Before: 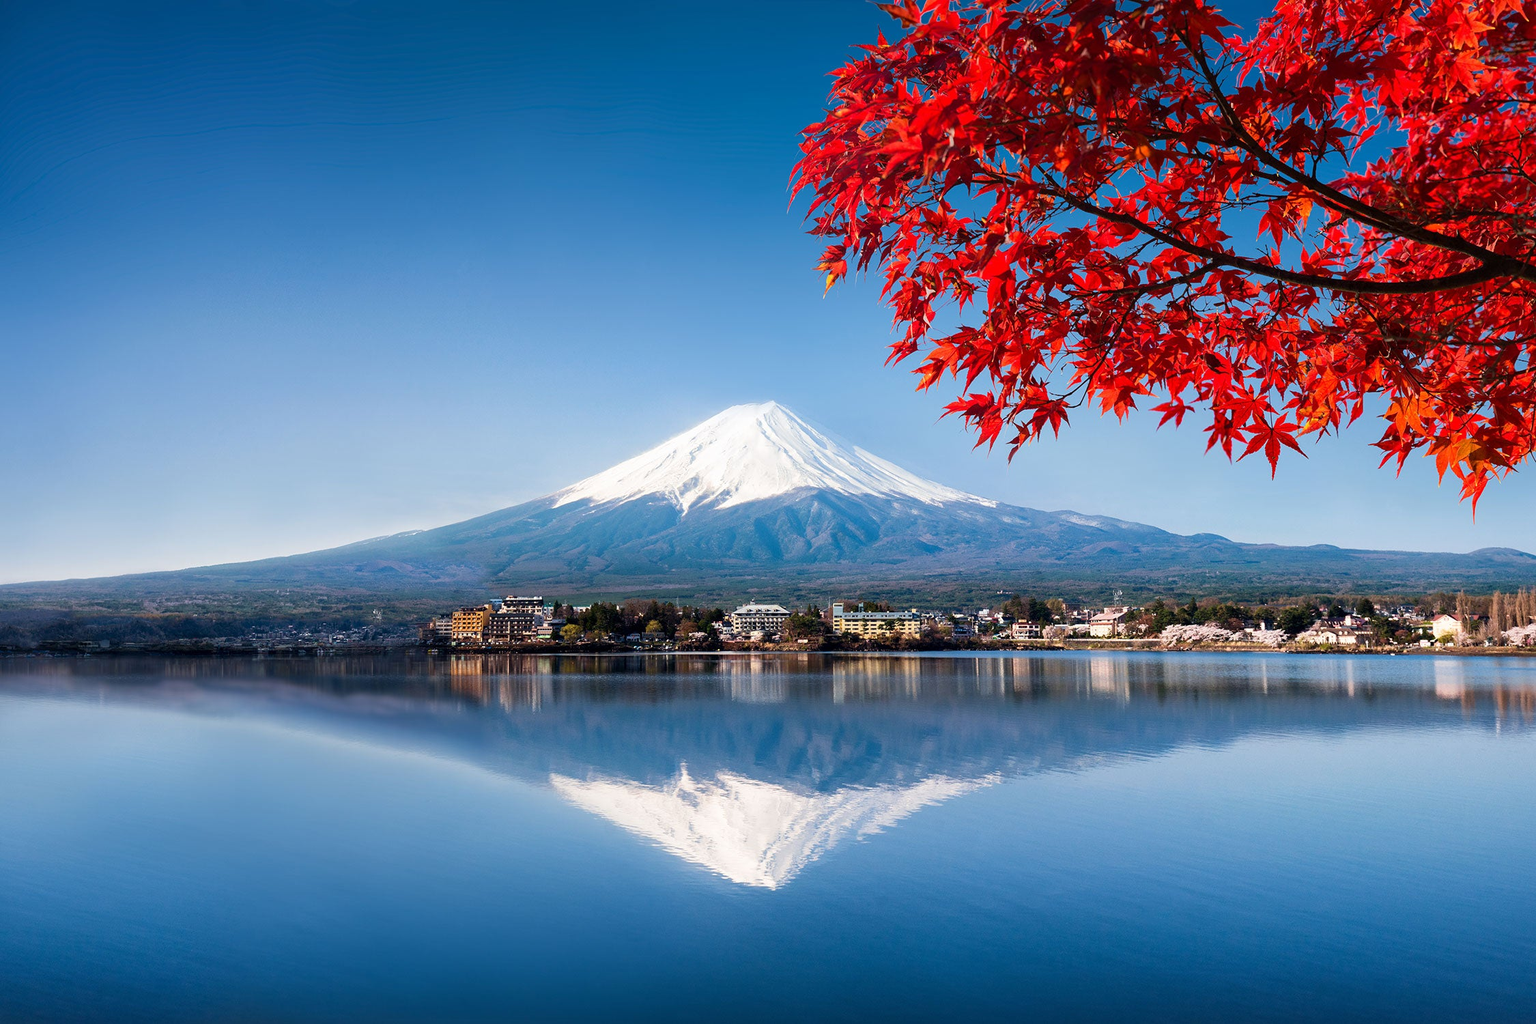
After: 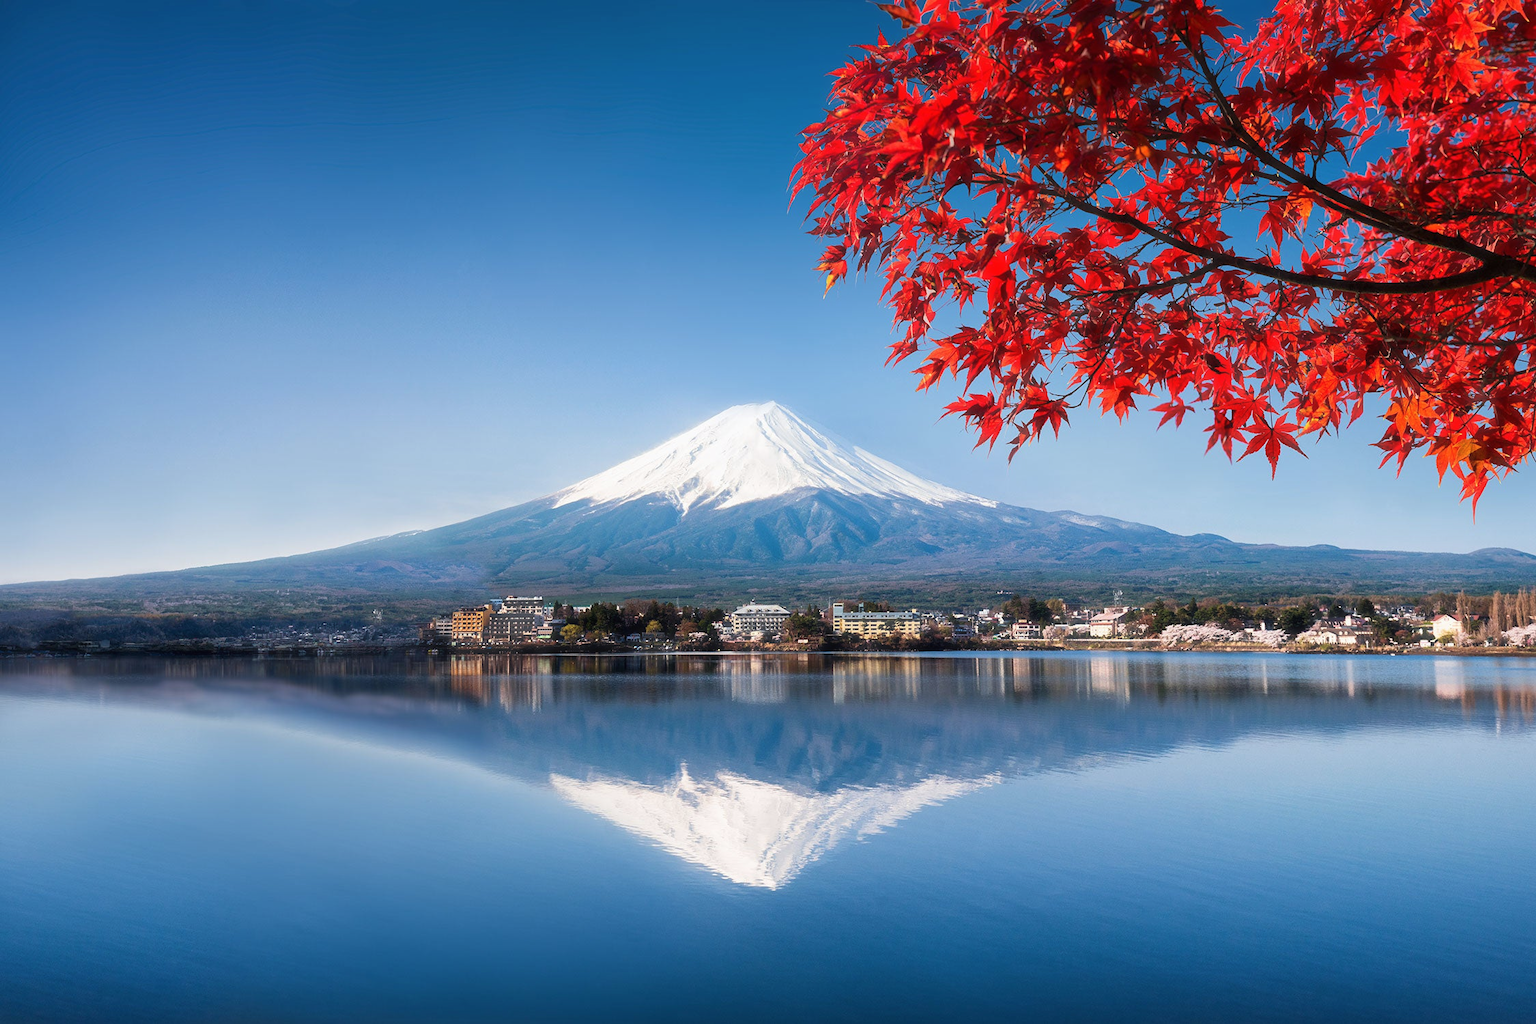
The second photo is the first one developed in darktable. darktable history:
haze removal: strength -0.096, compatibility mode true, adaptive false
